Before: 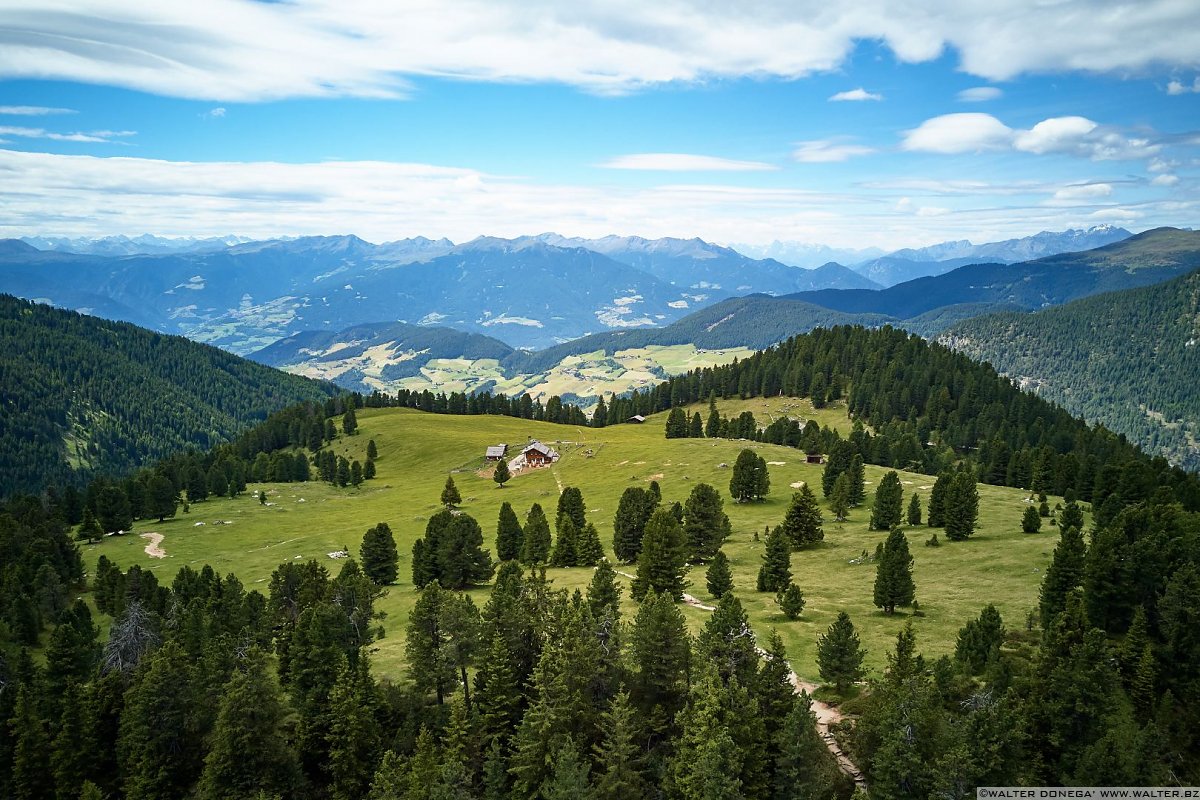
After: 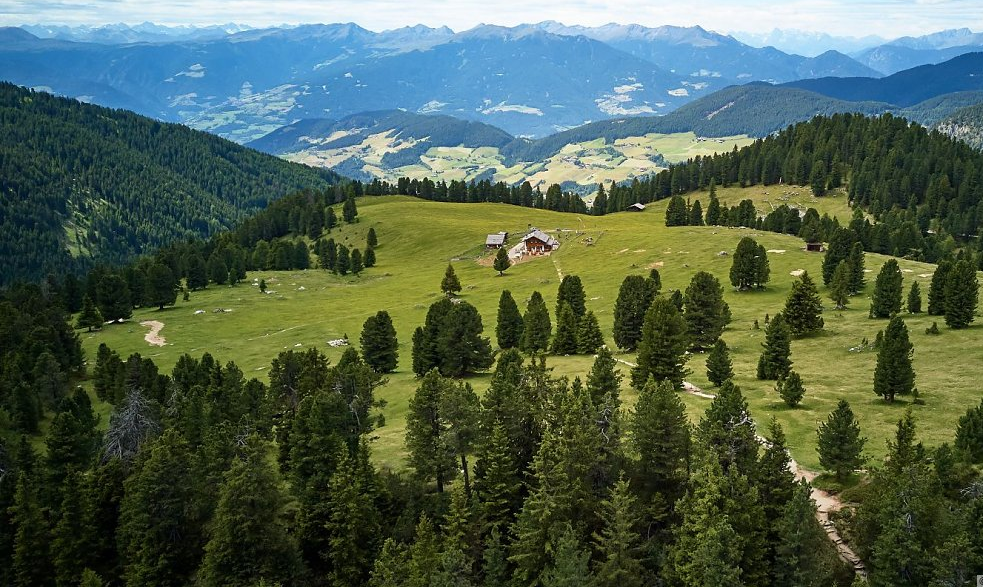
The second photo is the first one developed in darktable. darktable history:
crop: top 26.57%, right 18.053%
